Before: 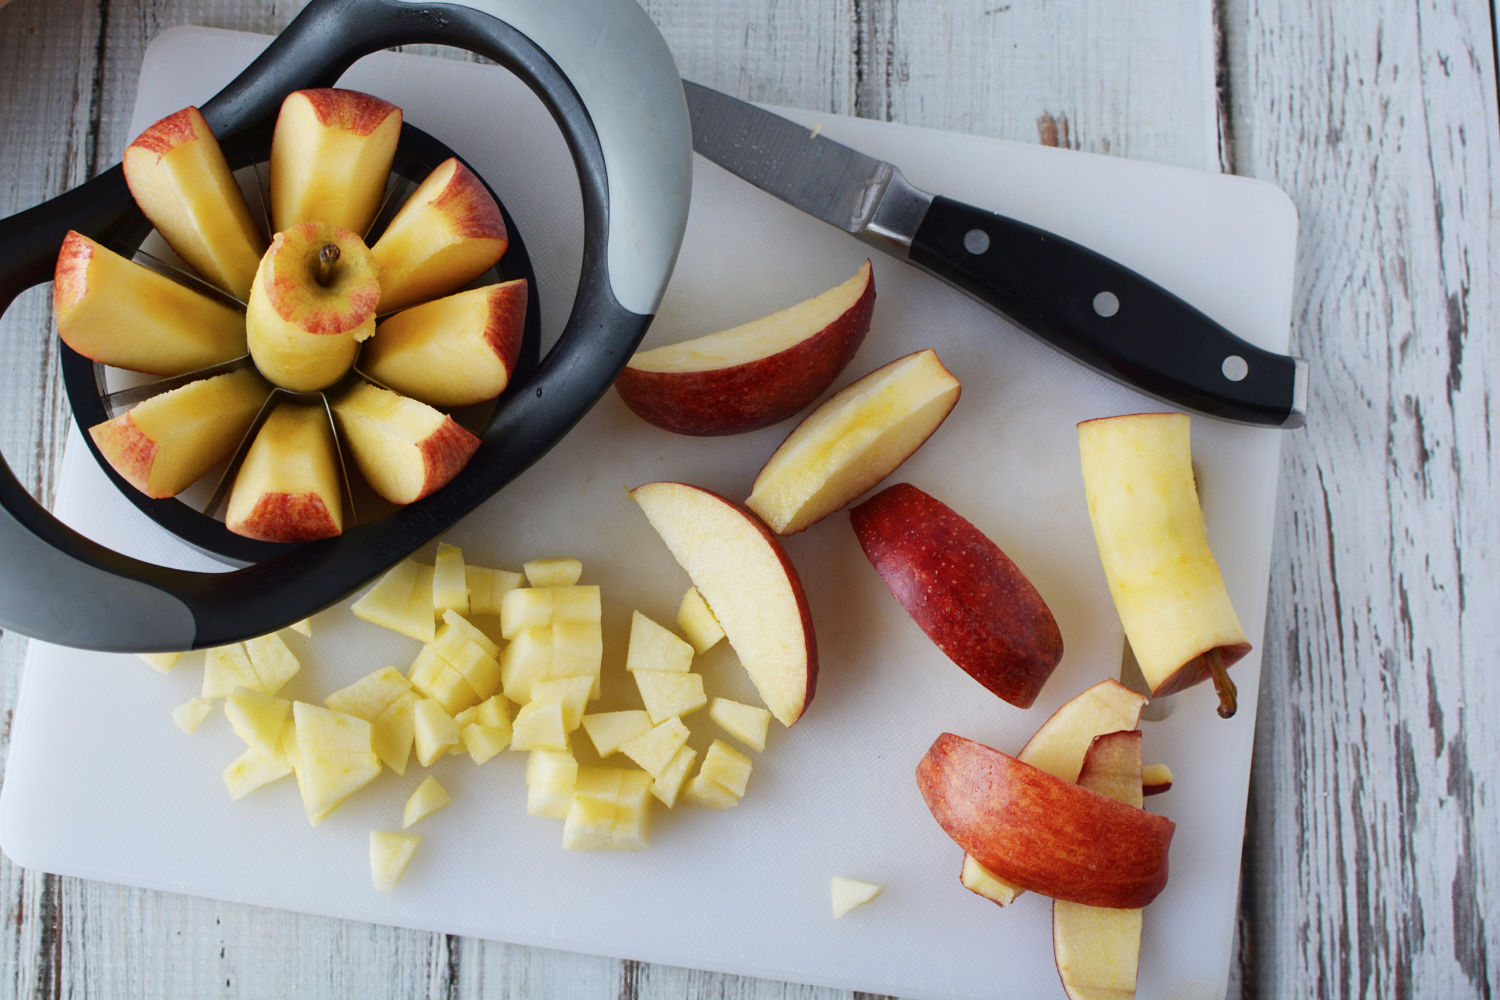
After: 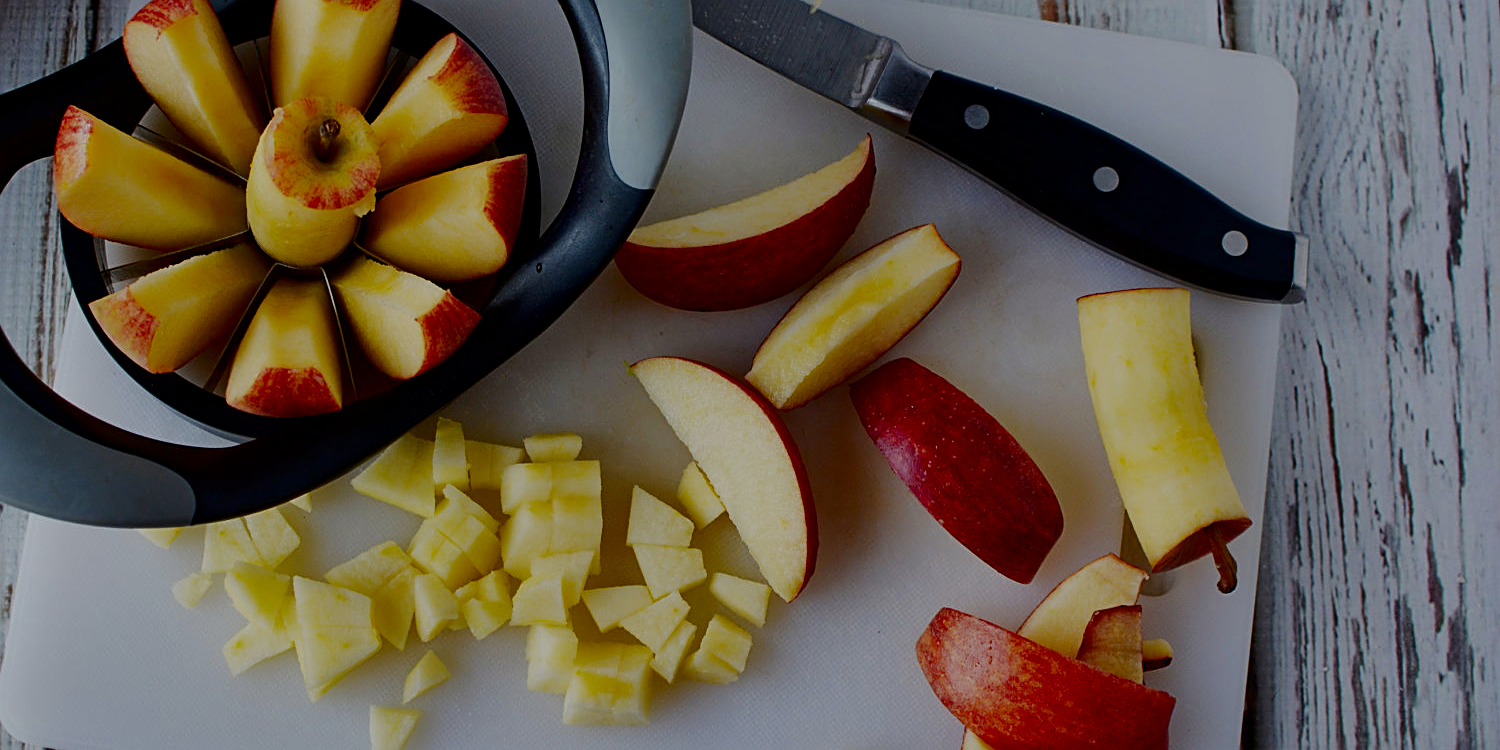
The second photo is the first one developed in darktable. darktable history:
crop and rotate: top 12.5%, bottom 12.5%
contrast brightness saturation: contrast 0.13, brightness -0.24, saturation 0.14
haze removal: compatibility mode true, adaptive false
shadows and highlights: shadows 19.13, highlights -83.41, soften with gaussian
sharpen: on, module defaults
tone equalizer: -8 EV 0.25 EV, -7 EV 0.417 EV, -6 EV 0.417 EV, -5 EV 0.25 EV, -3 EV -0.25 EV, -2 EV -0.417 EV, -1 EV -0.417 EV, +0 EV -0.25 EV, edges refinement/feathering 500, mask exposure compensation -1.57 EV, preserve details guided filter
filmic rgb: black relative exposure -7.65 EV, white relative exposure 4.56 EV, hardness 3.61
